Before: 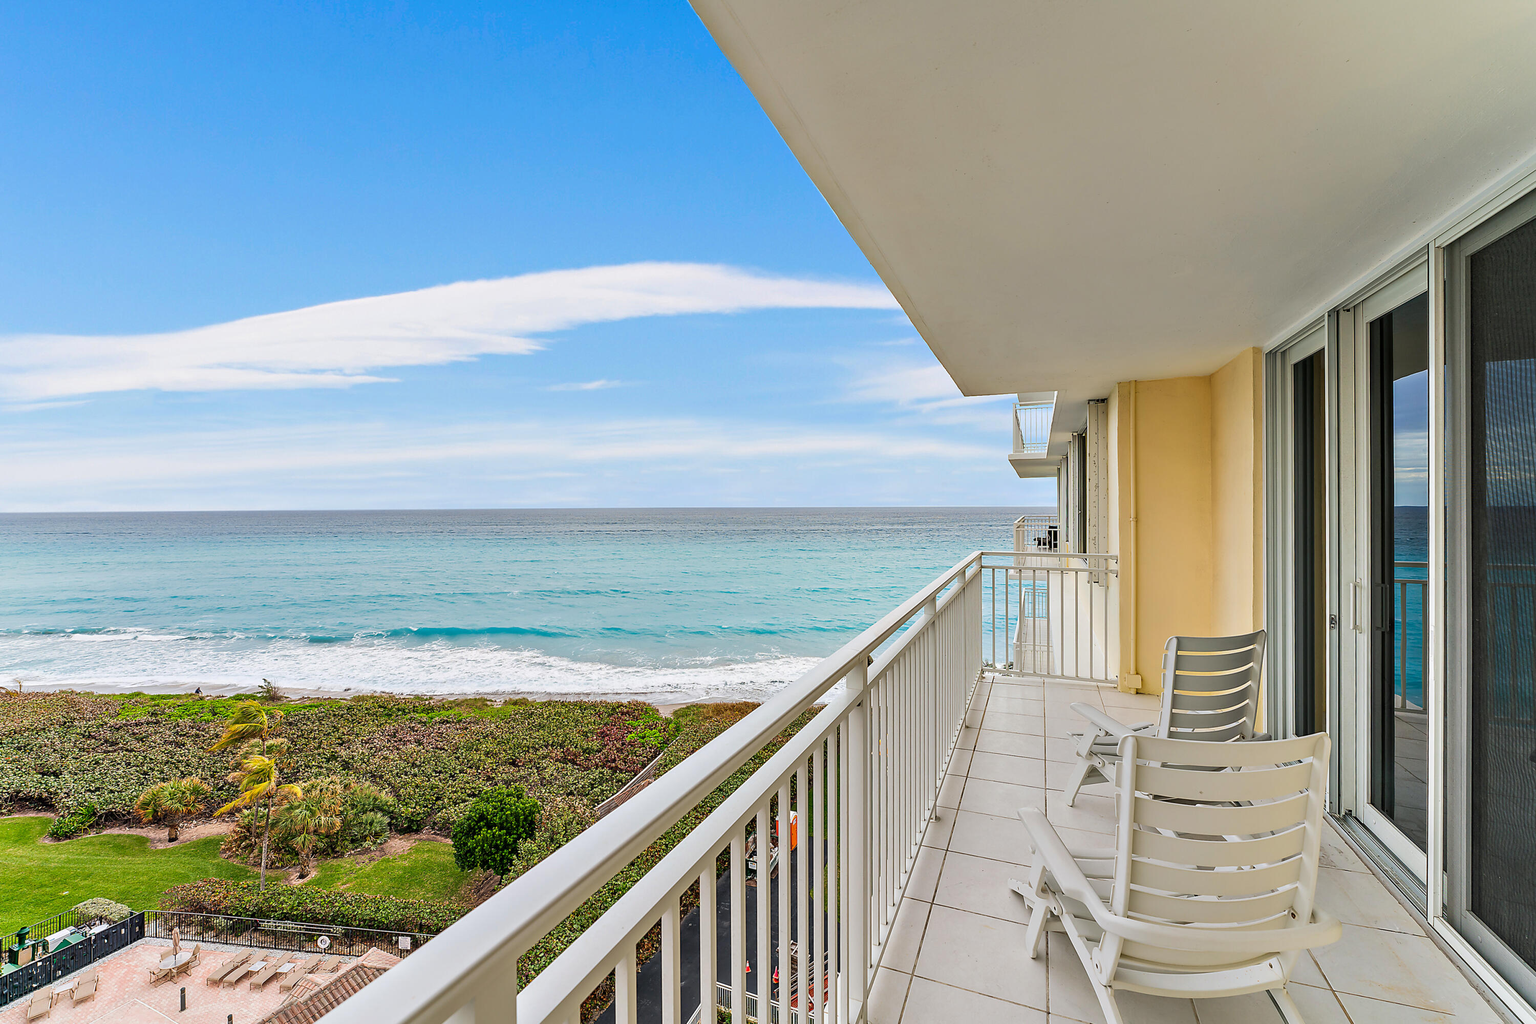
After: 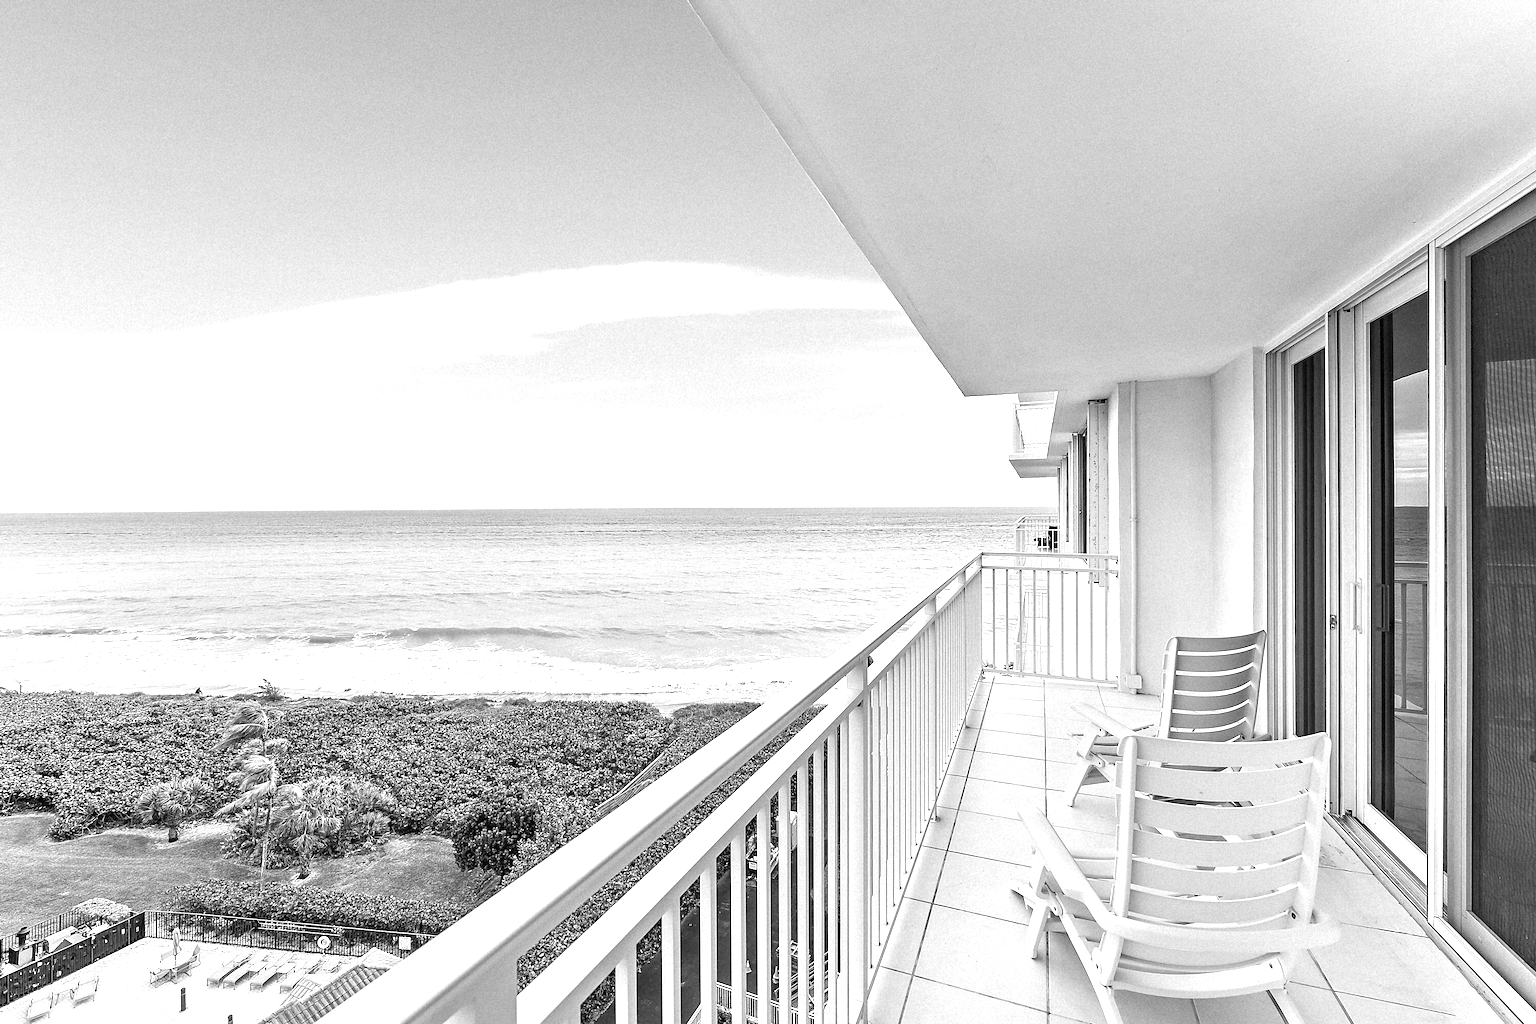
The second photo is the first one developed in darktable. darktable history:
exposure: exposure 0.935 EV, compensate highlight preservation false
grain: mid-tones bias 0%
monochrome: a 16.01, b -2.65, highlights 0.52
